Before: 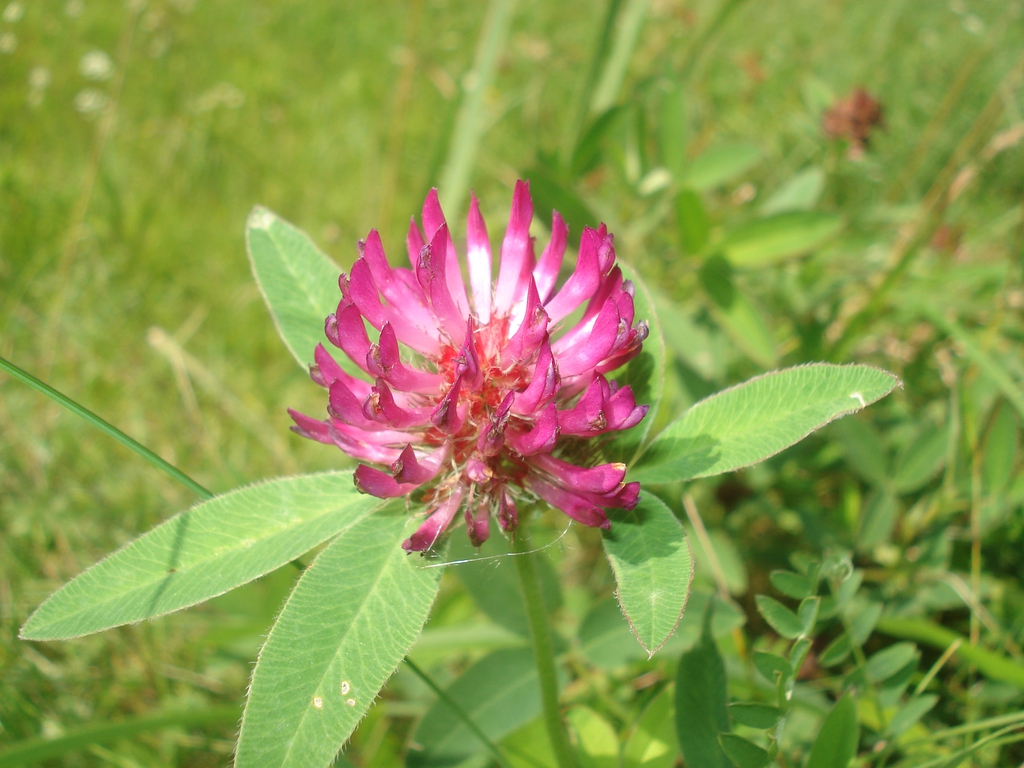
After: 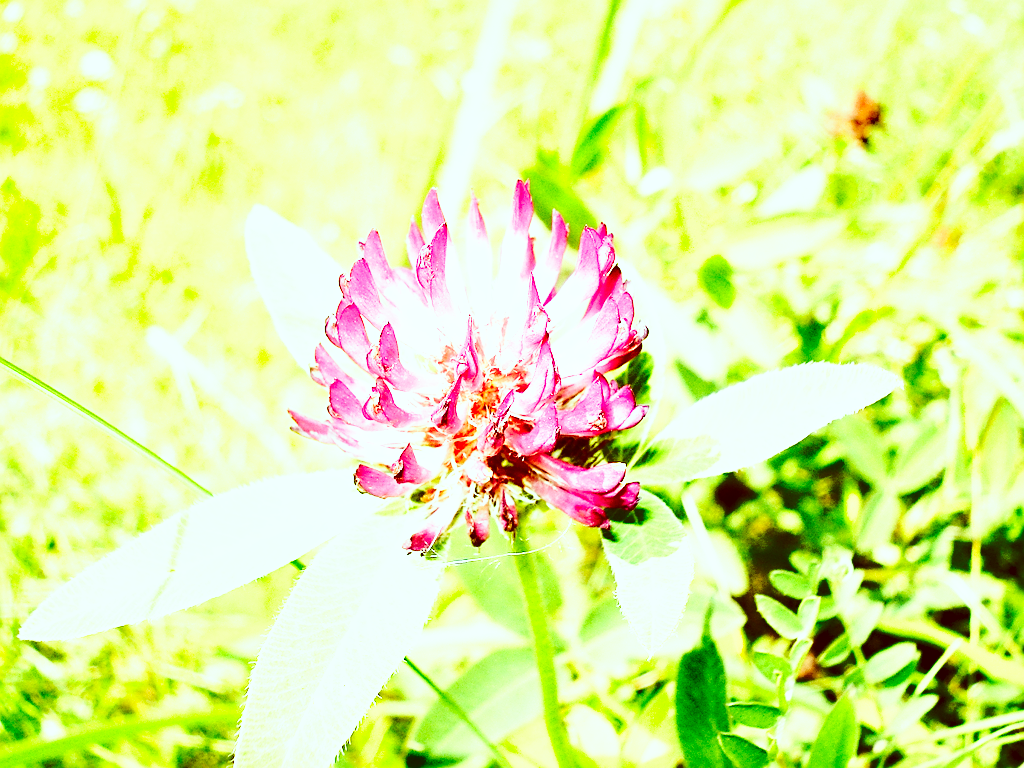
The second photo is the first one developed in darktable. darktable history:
color correction: highlights a* -7.23, highlights b* -0.218, shadows a* 20.63, shadows b* 12.48
tone equalizer: -8 EV -1.05 EV, -7 EV -1.01 EV, -6 EV -0.871 EV, -5 EV -0.554 EV, -3 EV 0.587 EV, -2 EV 0.882 EV, -1 EV 1.01 EV, +0 EV 1.06 EV, edges refinement/feathering 500, mask exposure compensation -1.57 EV, preserve details no
local contrast: mode bilateral grid, contrast 20, coarseness 50, detail 121%, midtone range 0.2
exposure: black level correction 0.001, exposure 0.5 EV, compensate highlight preservation false
shadows and highlights: low approximation 0.01, soften with gaussian
tone curve: curves: ch0 [(0, 0) (0.037, 0.011) (0.131, 0.108) (0.279, 0.279) (0.476, 0.554) (0.617, 0.693) (0.704, 0.77) (0.813, 0.852) (0.916, 0.924) (1, 0.993)]; ch1 [(0, 0) (0.318, 0.278) (0.444, 0.427) (0.493, 0.492) (0.508, 0.502) (0.534, 0.529) (0.562, 0.563) (0.626, 0.662) (0.746, 0.764) (1, 1)]; ch2 [(0, 0) (0.316, 0.292) (0.381, 0.37) (0.423, 0.448) (0.476, 0.492) (0.502, 0.498) (0.522, 0.518) (0.533, 0.532) (0.586, 0.631) (0.634, 0.663) (0.7, 0.7) (0.861, 0.808) (1, 0.951)]
sharpen: on, module defaults
base curve: curves: ch0 [(0, 0) (0.007, 0.004) (0.027, 0.03) (0.046, 0.07) (0.207, 0.54) (0.442, 0.872) (0.673, 0.972) (1, 1)], preserve colors none
